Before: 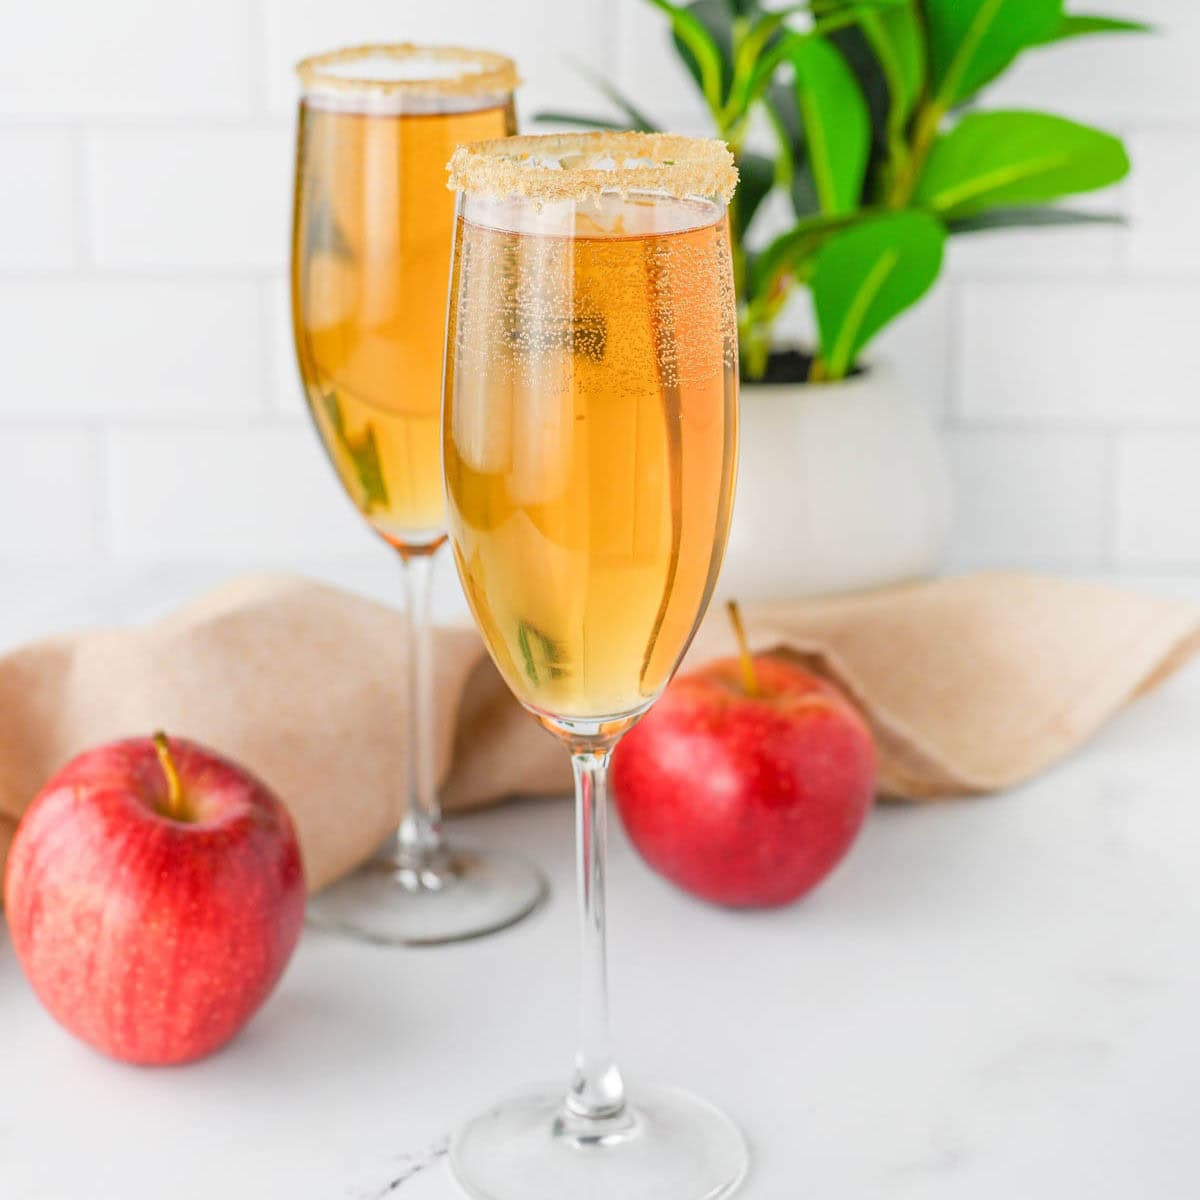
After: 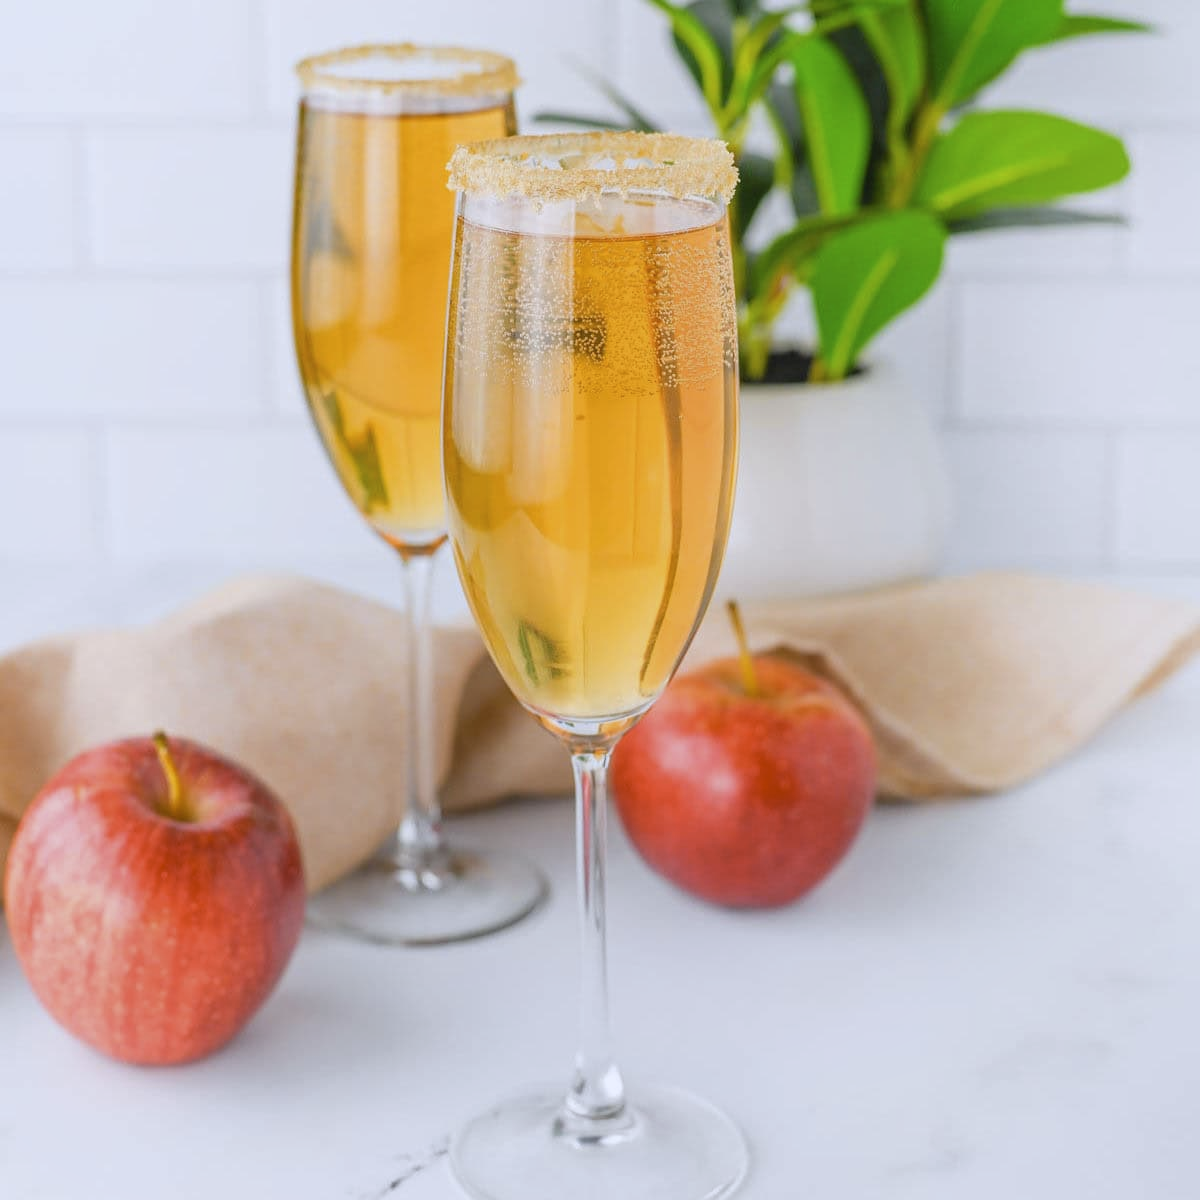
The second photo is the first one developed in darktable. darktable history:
color contrast: green-magenta contrast 0.8, blue-yellow contrast 1.1, unbound 0
contrast brightness saturation: contrast -0.08, brightness -0.04, saturation -0.11
local contrast: mode bilateral grid, contrast 100, coarseness 100, detail 91%, midtone range 0.2
color calibration: illuminant as shot in camera, x 0.358, y 0.373, temperature 4628.91 K
